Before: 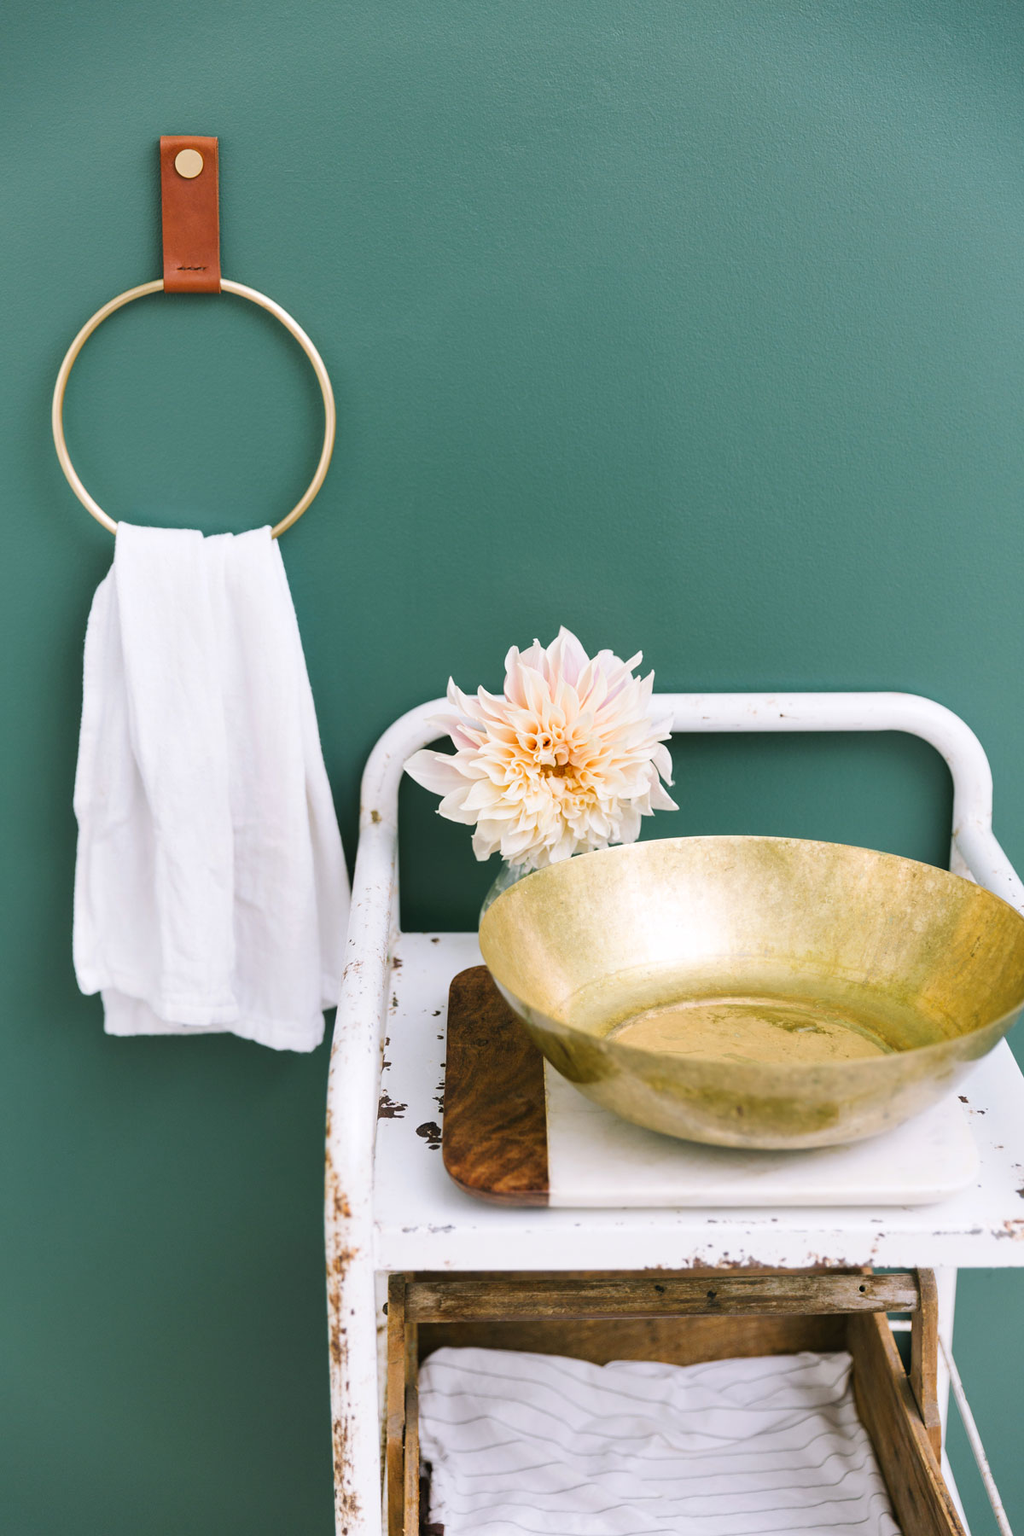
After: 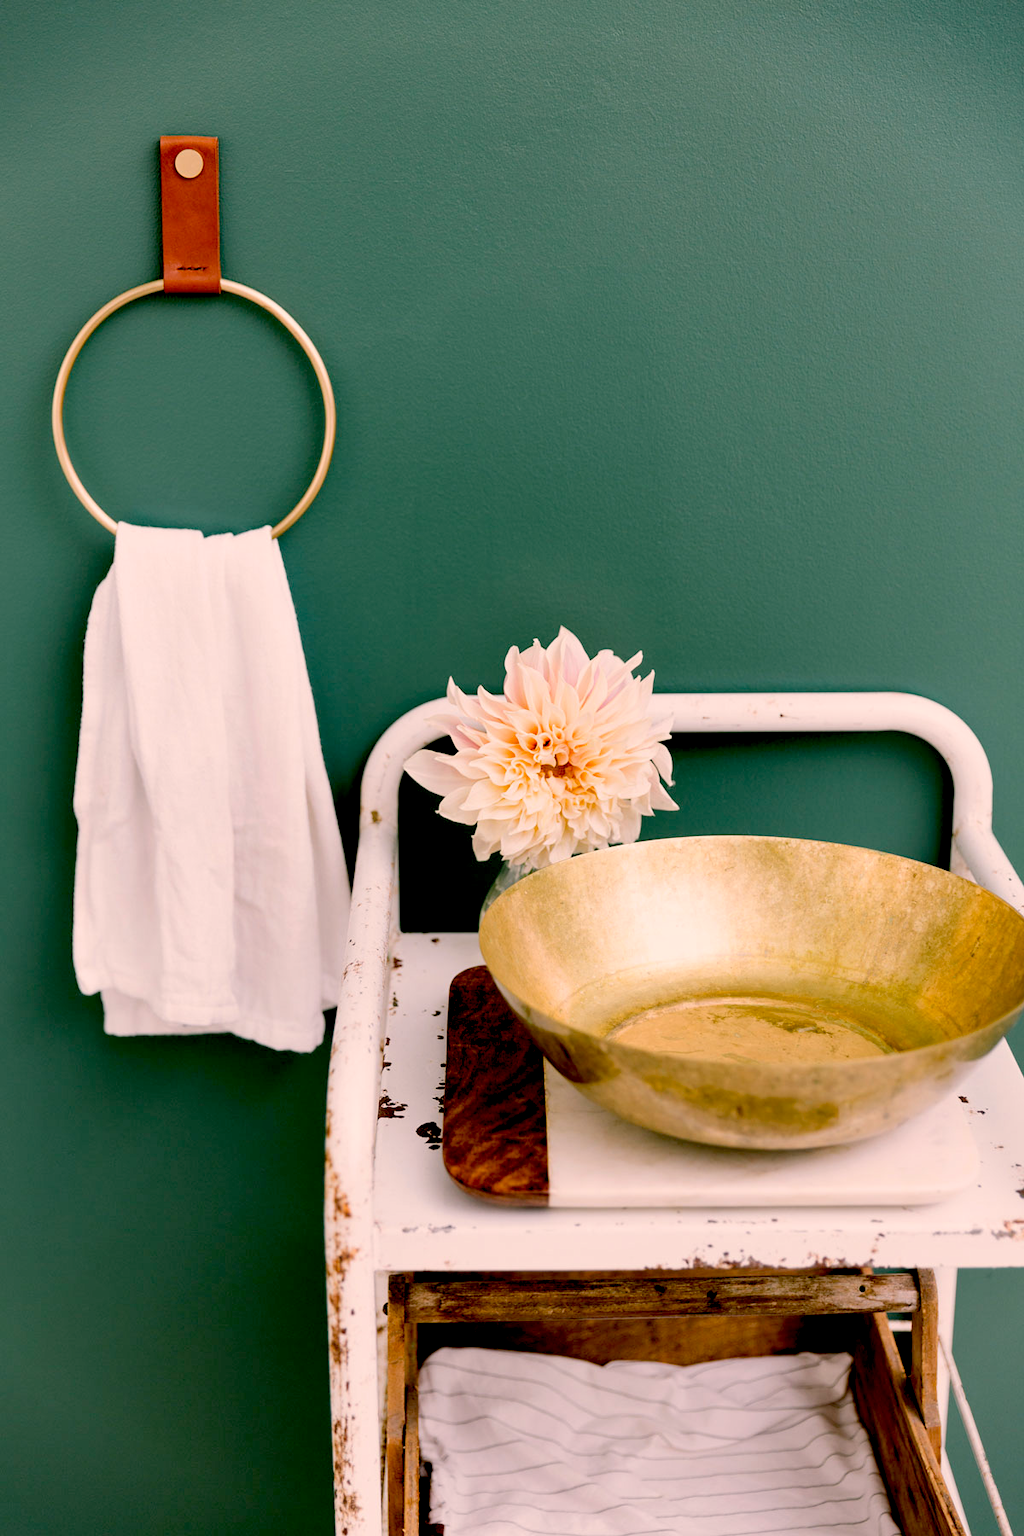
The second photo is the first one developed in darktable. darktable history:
exposure: black level correction 0.046, exposure -0.228 EV, compensate highlight preservation false
white balance: red 1.127, blue 0.943
